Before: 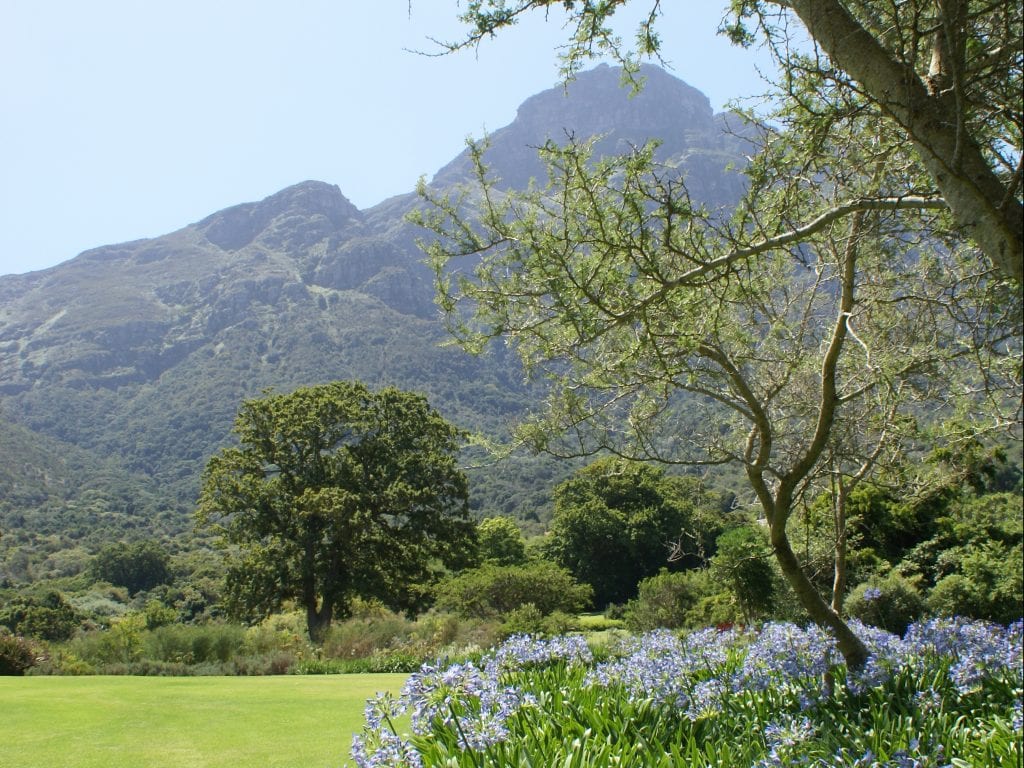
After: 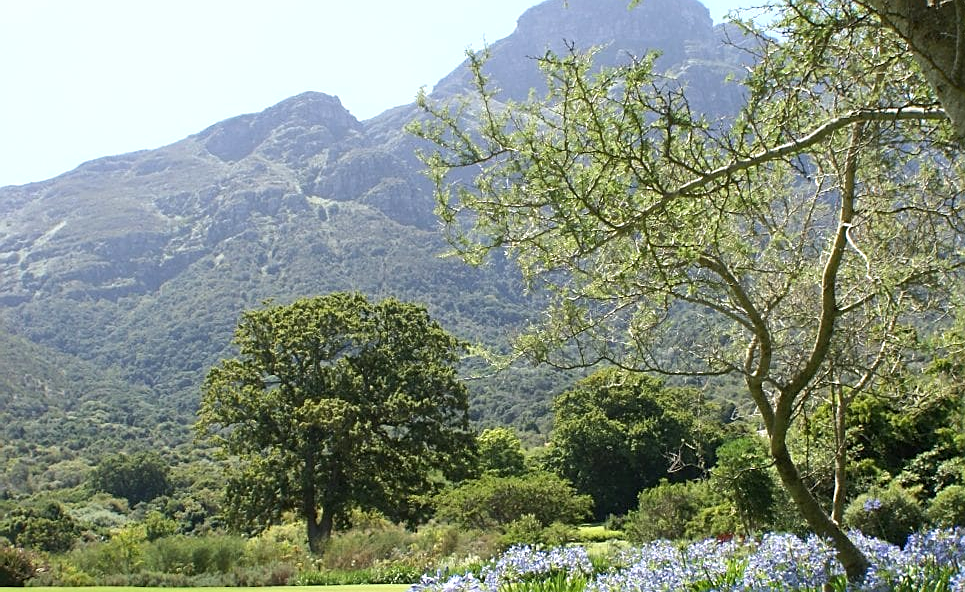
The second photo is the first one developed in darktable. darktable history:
exposure: exposure 0.4 EV, compensate highlight preservation false
sharpen: on, module defaults
crop and rotate: angle 0.03°, top 11.643%, right 5.651%, bottom 11.189%
